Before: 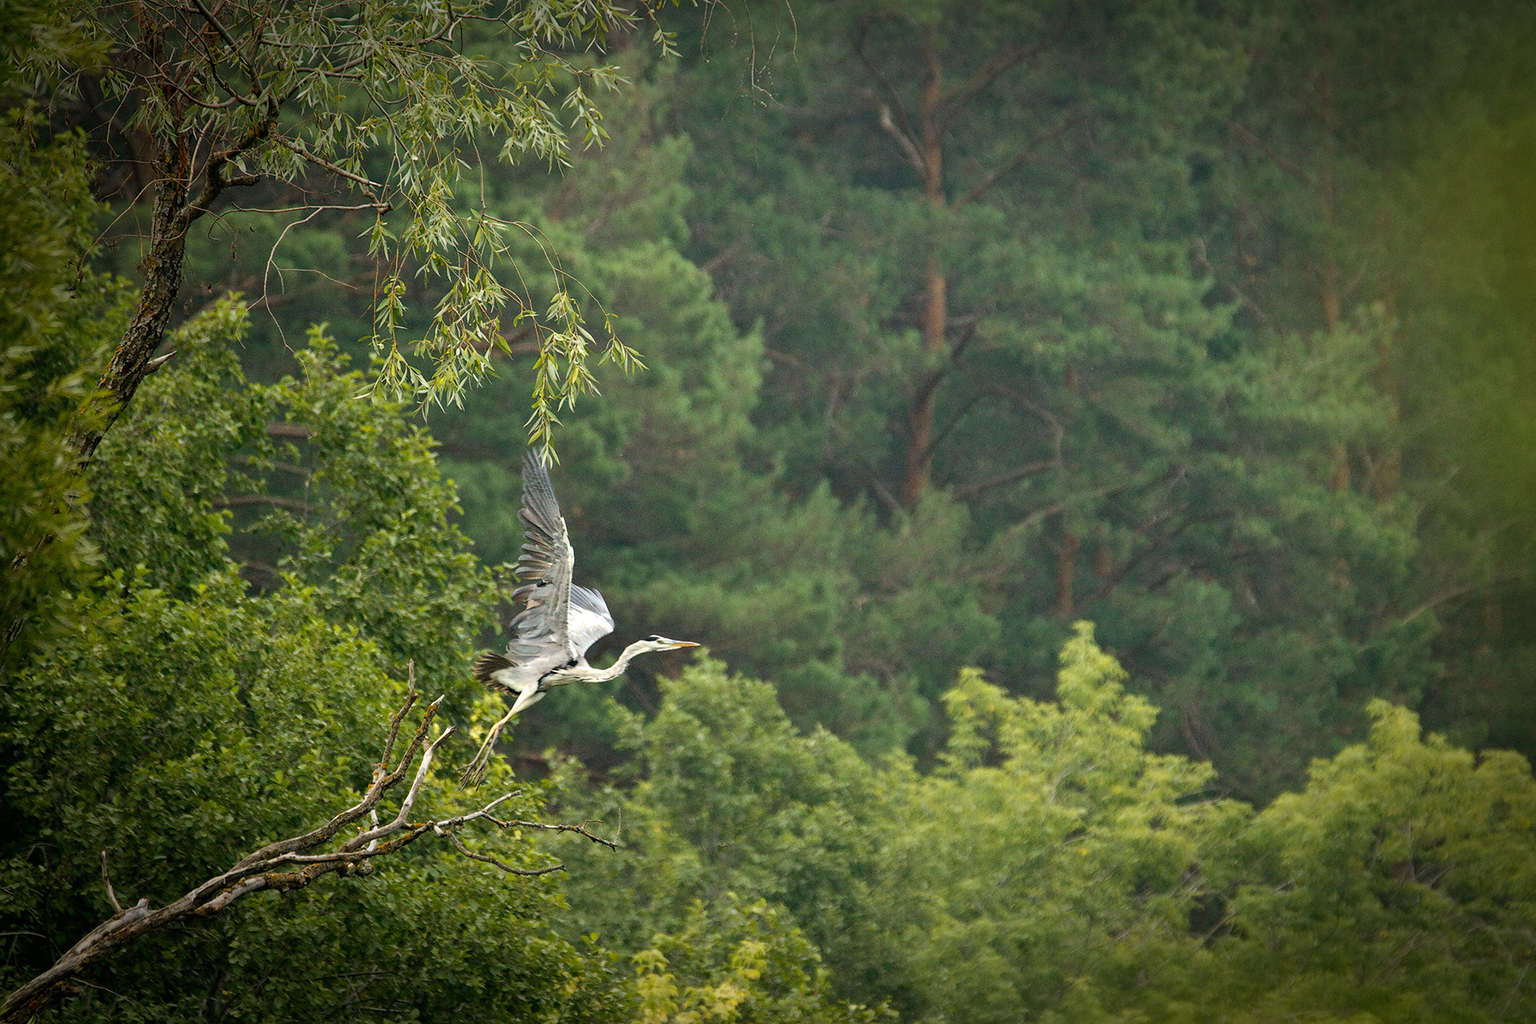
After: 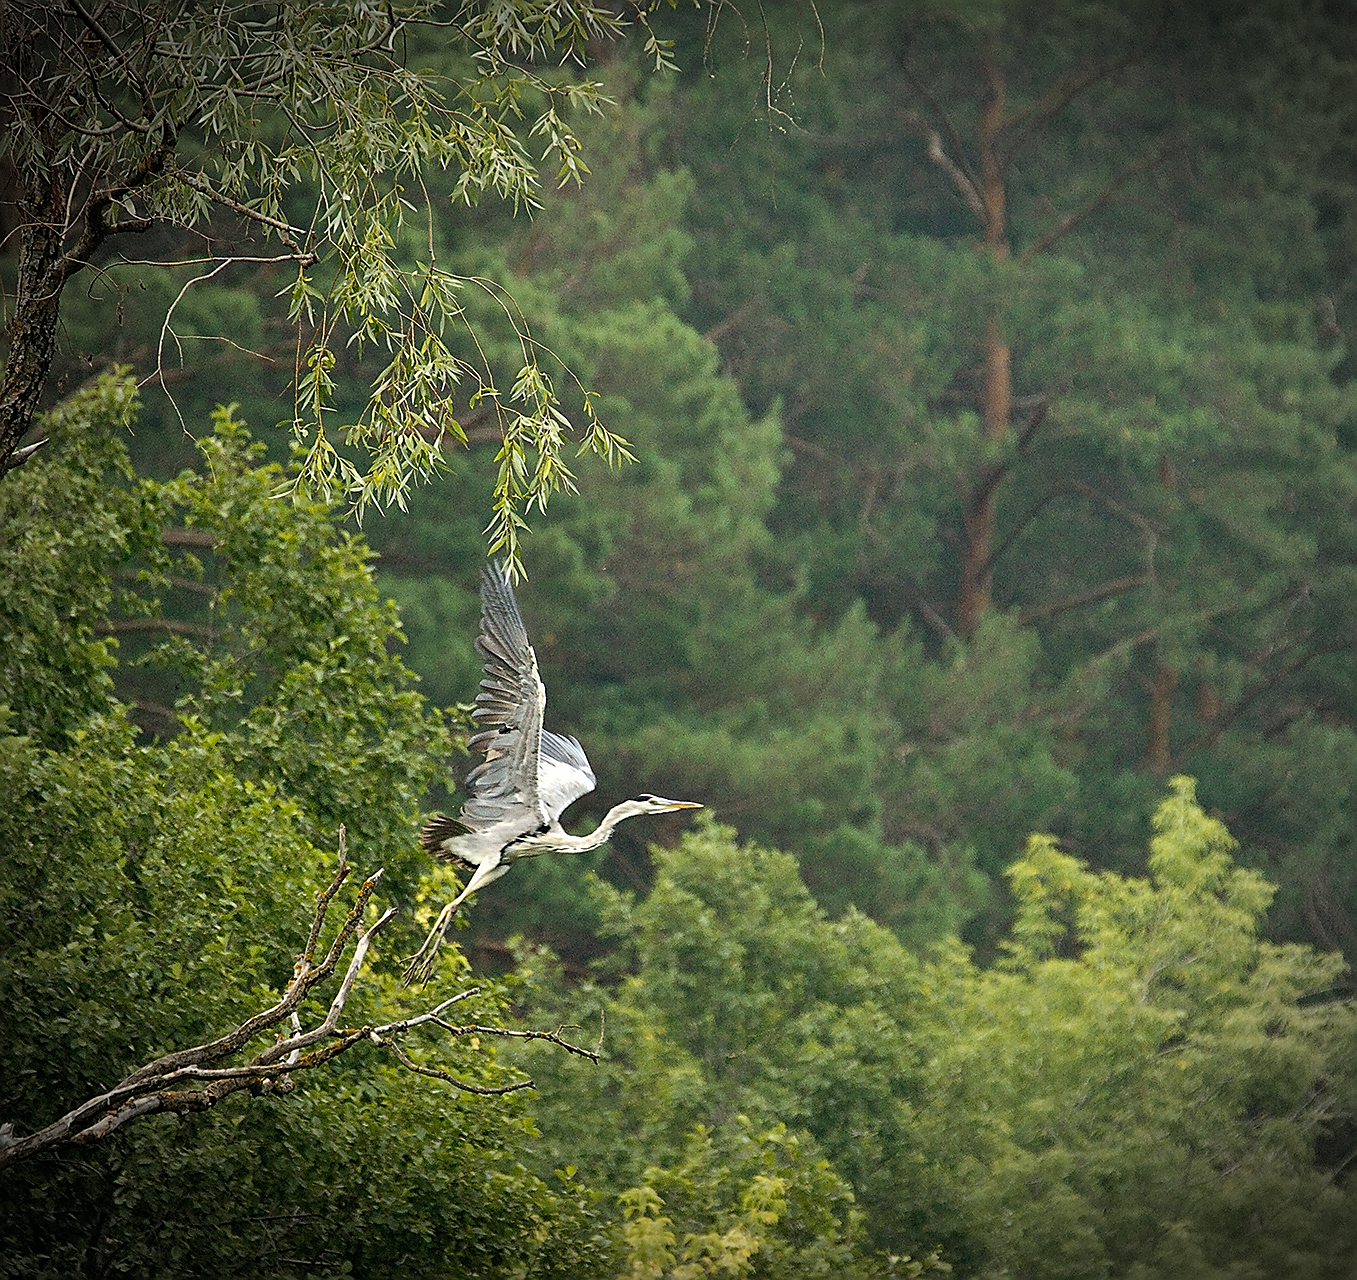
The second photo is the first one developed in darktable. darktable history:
vignetting: on, module defaults
crop and rotate: left 9.001%, right 20.28%
sharpen: radius 1.415, amount 1.236, threshold 0.636
